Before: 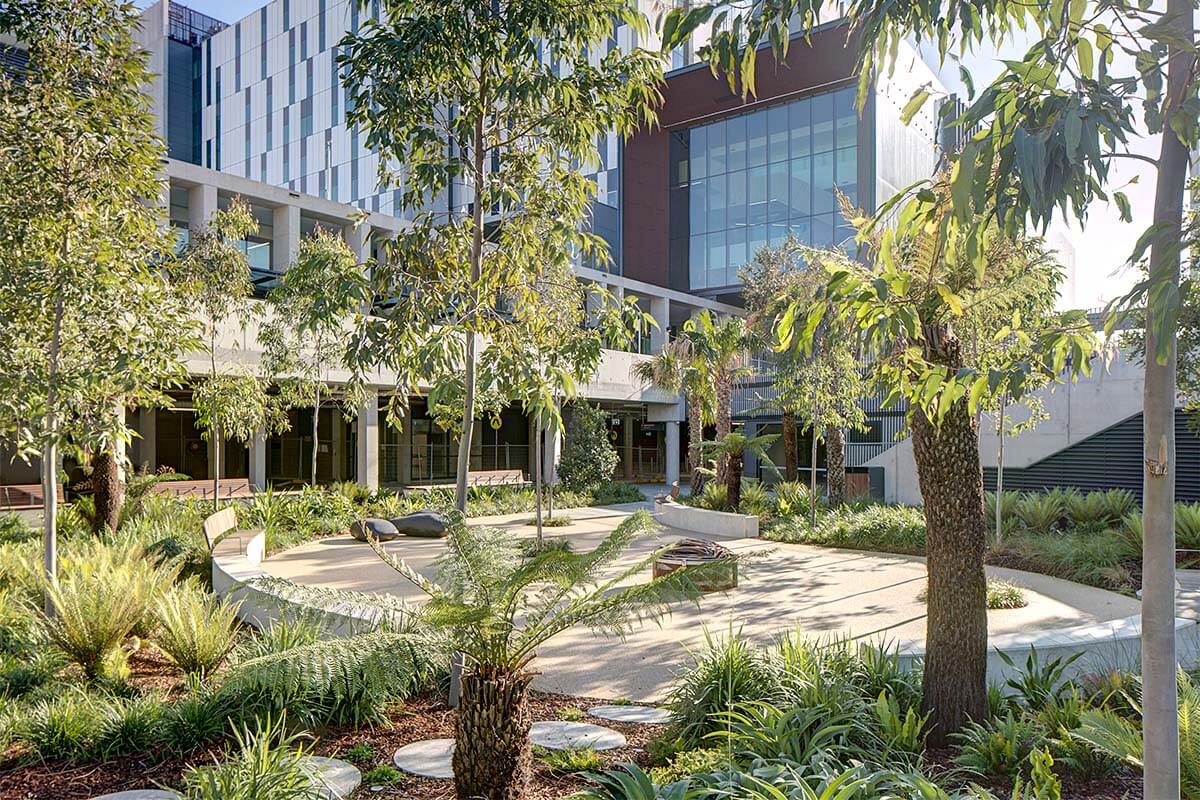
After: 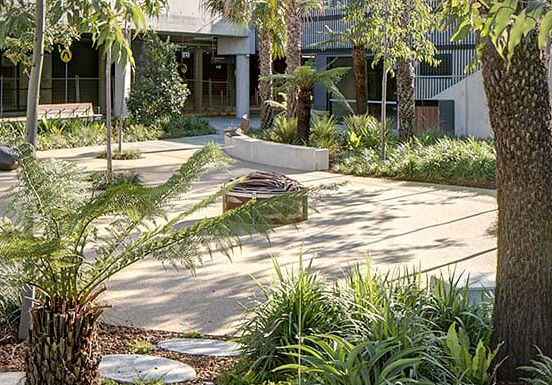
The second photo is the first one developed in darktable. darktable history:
local contrast: mode bilateral grid, contrast 20, coarseness 50, detail 120%, midtone range 0.2
vignetting: fall-off start 91.44%
crop: left 35.91%, top 45.889%, right 18.064%, bottom 5.864%
